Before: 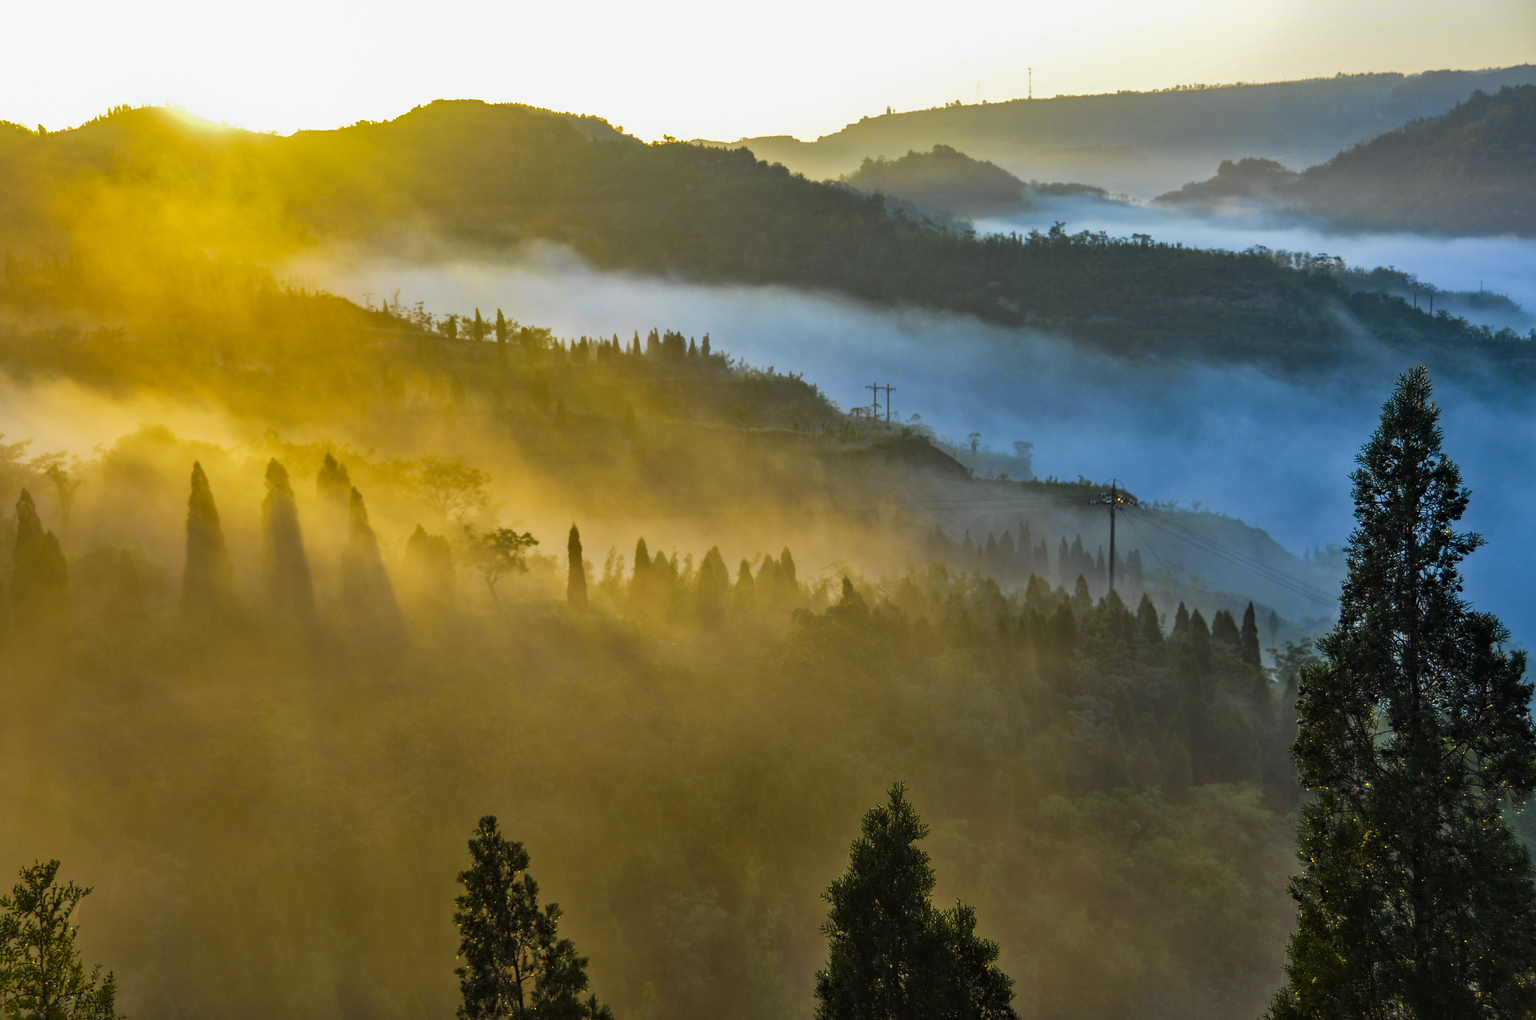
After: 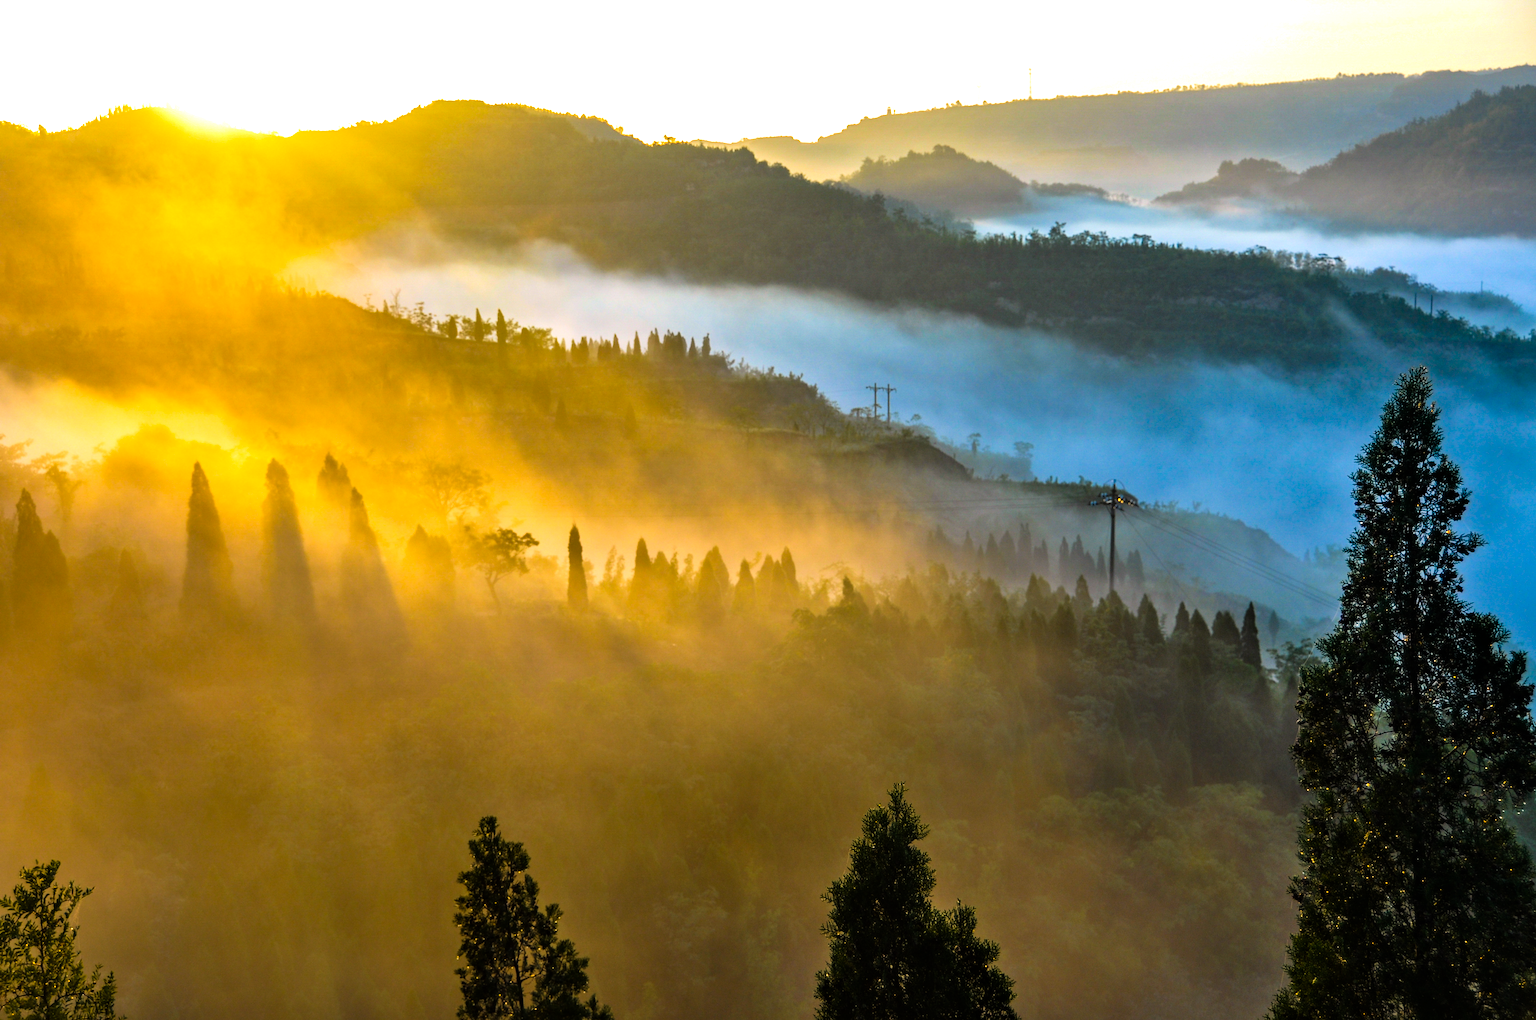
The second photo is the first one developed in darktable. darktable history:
tone equalizer: -8 EV -0.77 EV, -7 EV -0.676 EV, -6 EV -0.612 EV, -5 EV -0.362 EV, -3 EV 0.377 EV, -2 EV 0.6 EV, -1 EV 0.681 EV, +0 EV 0.753 EV, mask exposure compensation -0.49 EV
exposure: exposure 0.014 EV, compensate highlight preservation false
color correction: highlights a* 5.95, highlights b* 4.81
